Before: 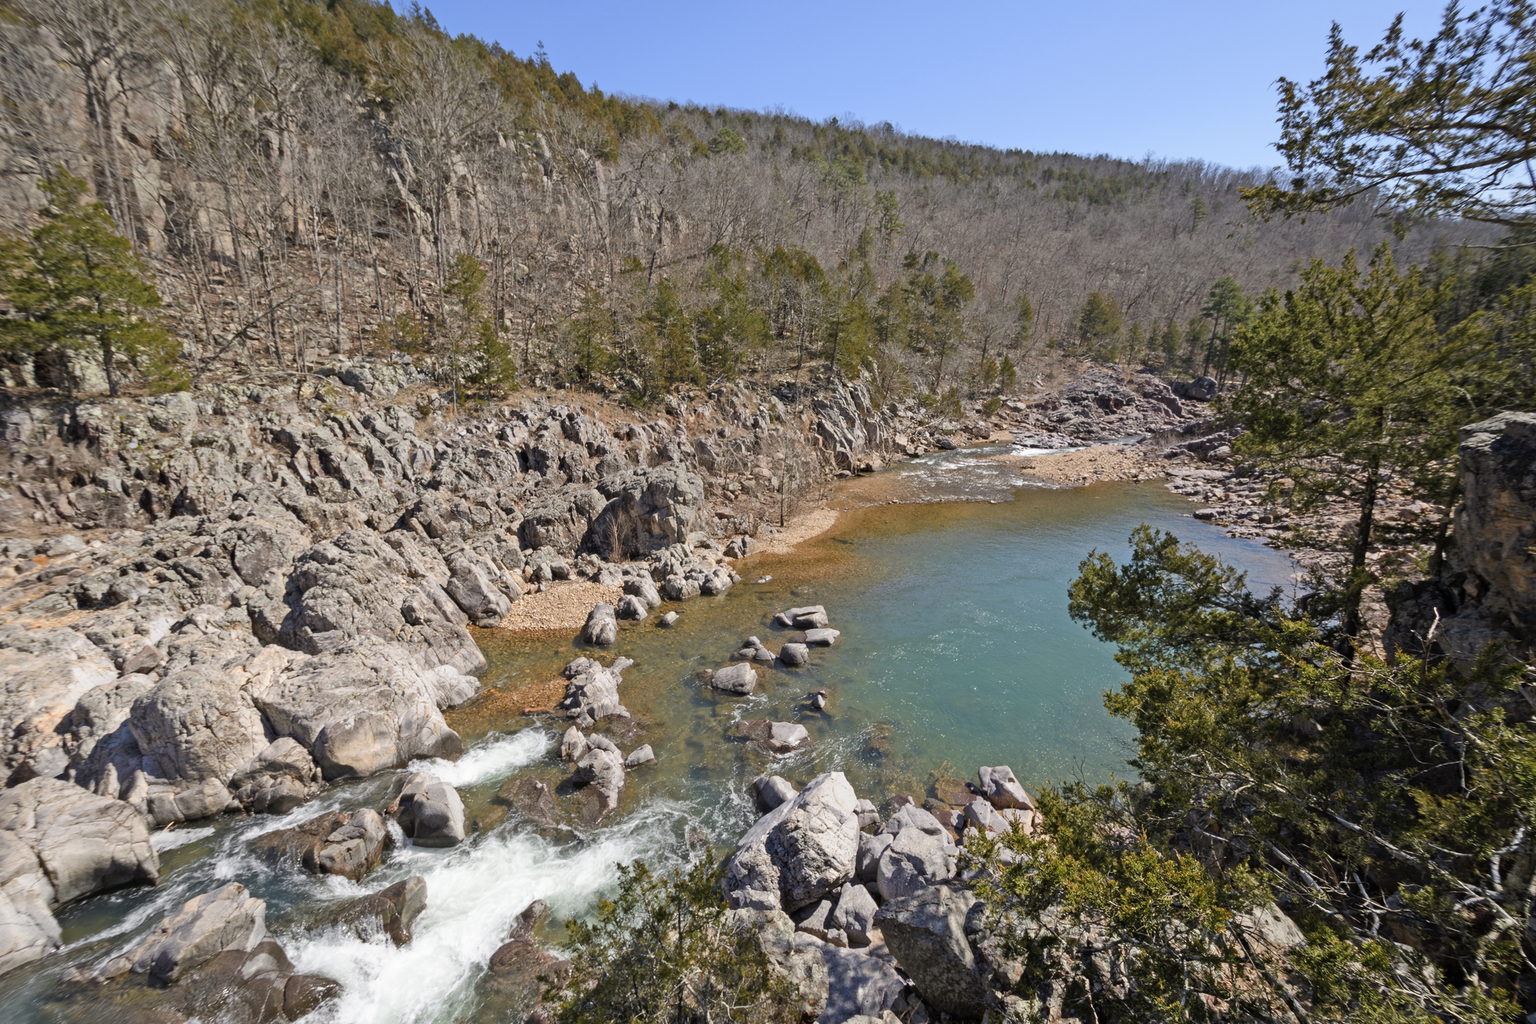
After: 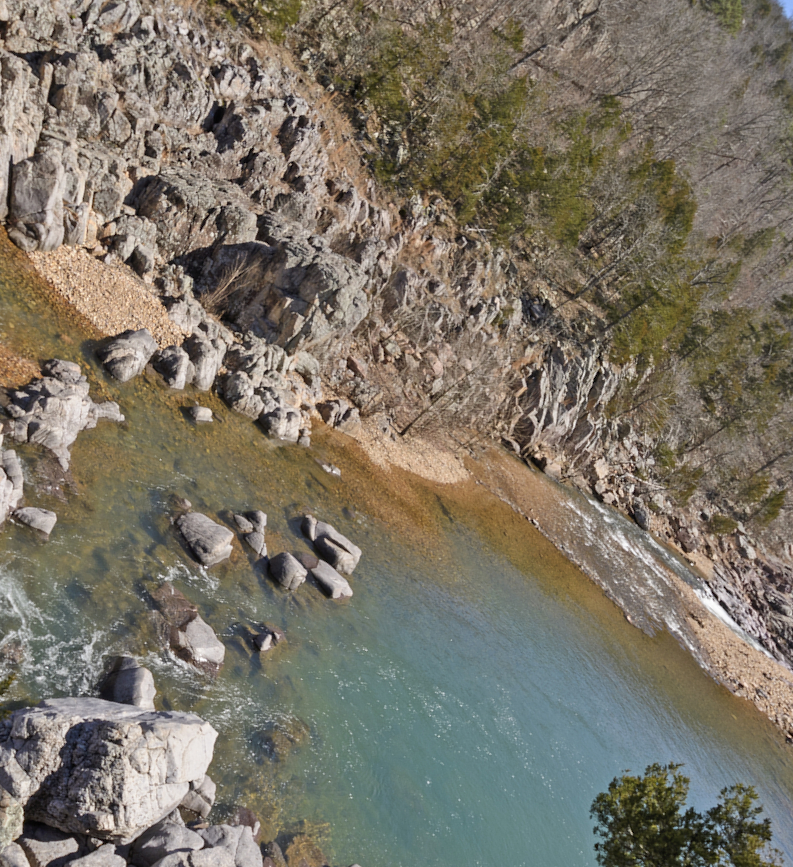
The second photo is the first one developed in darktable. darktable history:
crop and rotate: angle -45.38°, top 16.162%, right 0.975%, bottom 11.621%
